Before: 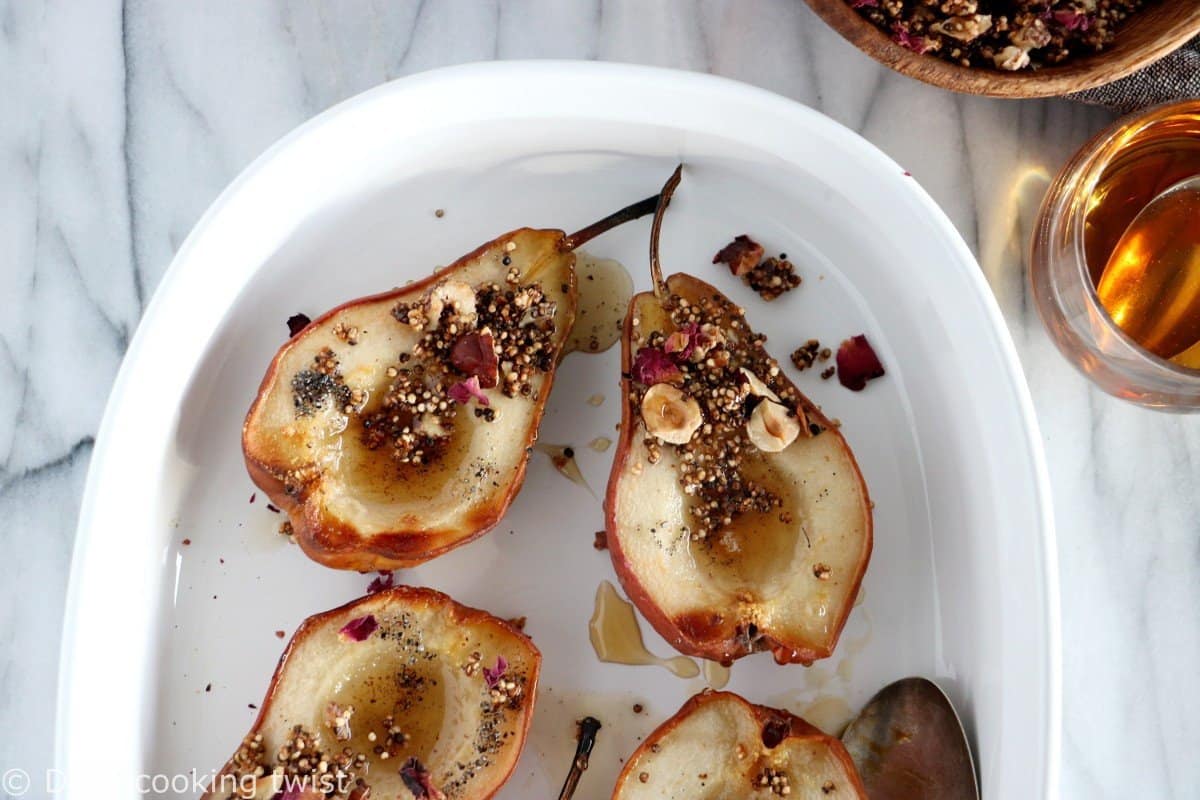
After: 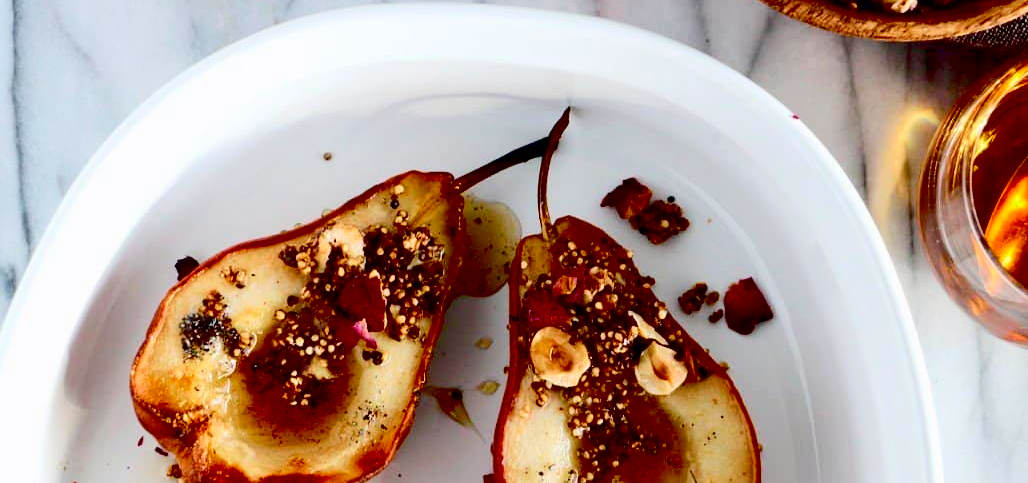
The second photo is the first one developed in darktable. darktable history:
exposure: black level correction 0.056, exposure -0.039 EV, compensate highlight preservation false
crop and rotate: left 9.345%, top 7.22%, right 4.982%, bottom 32.331%
tone curve: curves: ch0 [(0, 0) (0.126, 0.061) (0.338, 0.285) (0.494, 0.518) (0.703, 0.762) (1, 1)]; ch1 [(0, 0) (0.389, 0.313) (0.457, 0.442) (0.5, 0.501) (0.55, 0.578) (1, 1)]; ch2 [(0, 0) (0.44, 0.424) (0.501, 0.499) (0.557, 0.564) (0.613, 0.67) (0.707, 0.746) (1, 1)], color space Lab, independent channels, preserve colors none
